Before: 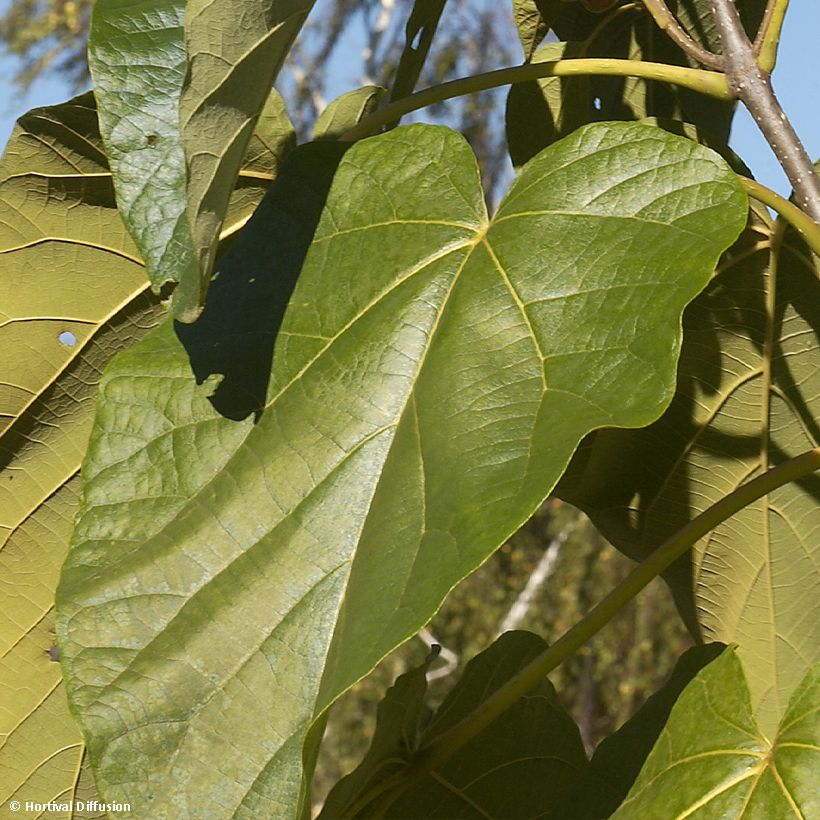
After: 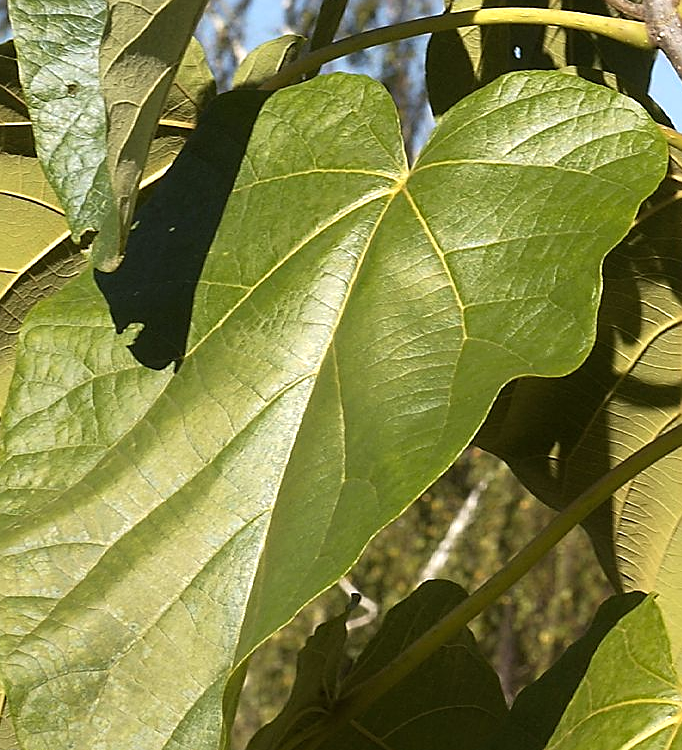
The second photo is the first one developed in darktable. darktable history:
crop: left 9.796%, top 6.303%, right 6.982%, bottom 2.218%
tone equalizer: -8 EV -0.439 EV, -7 EV -0.424 EV, -6 EV -0.298 EV, -5 EV -0.213 EV, -3 EV 0.205 EV, -2 EV 0.321 EV, -1 EV 0.389 EV, +0 EV 0.429 EV
sharpen: amount 0.566
